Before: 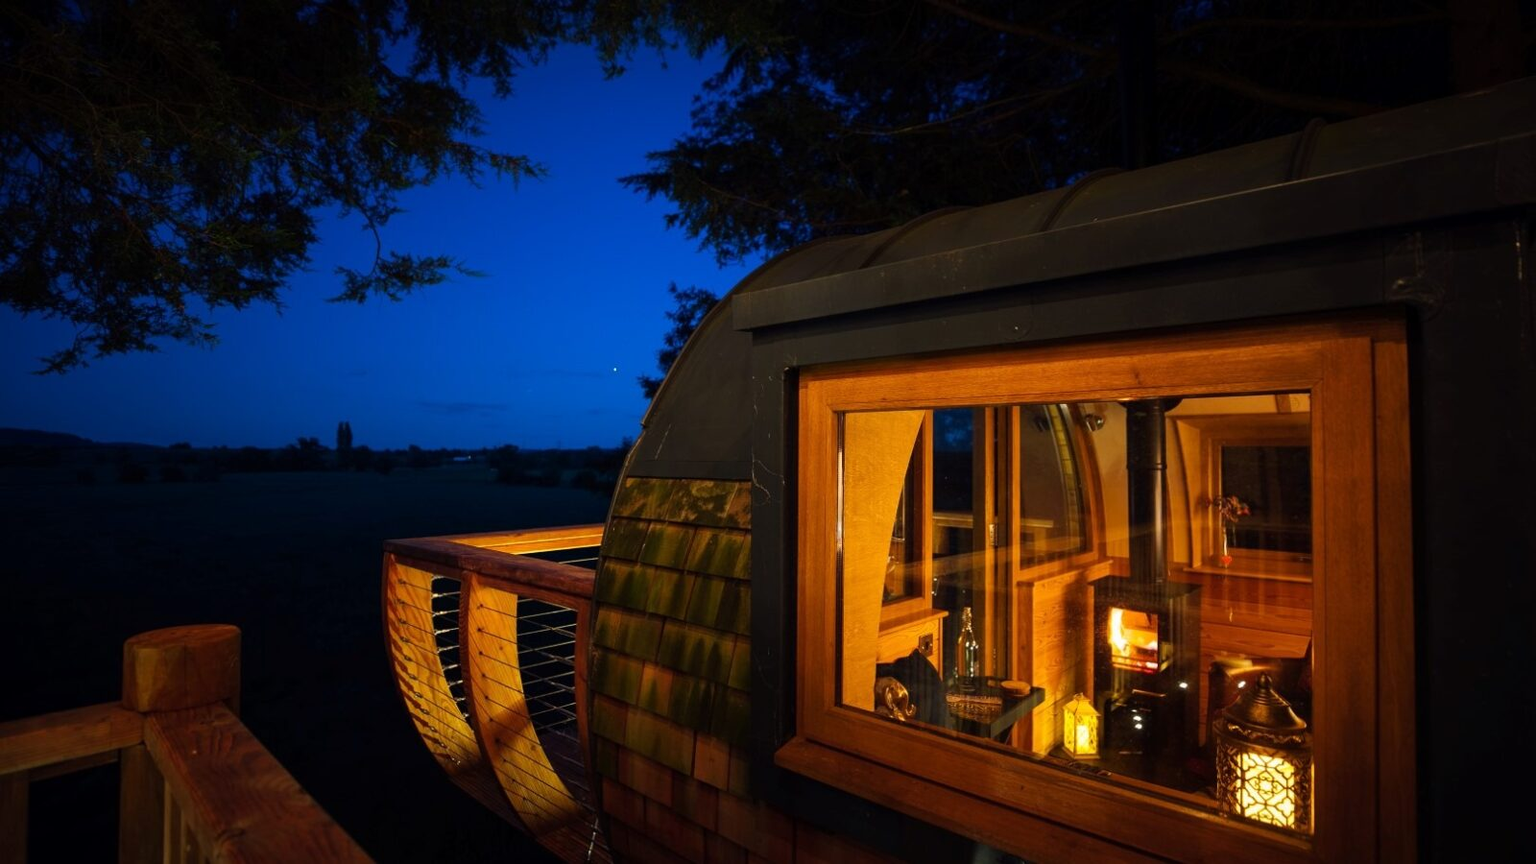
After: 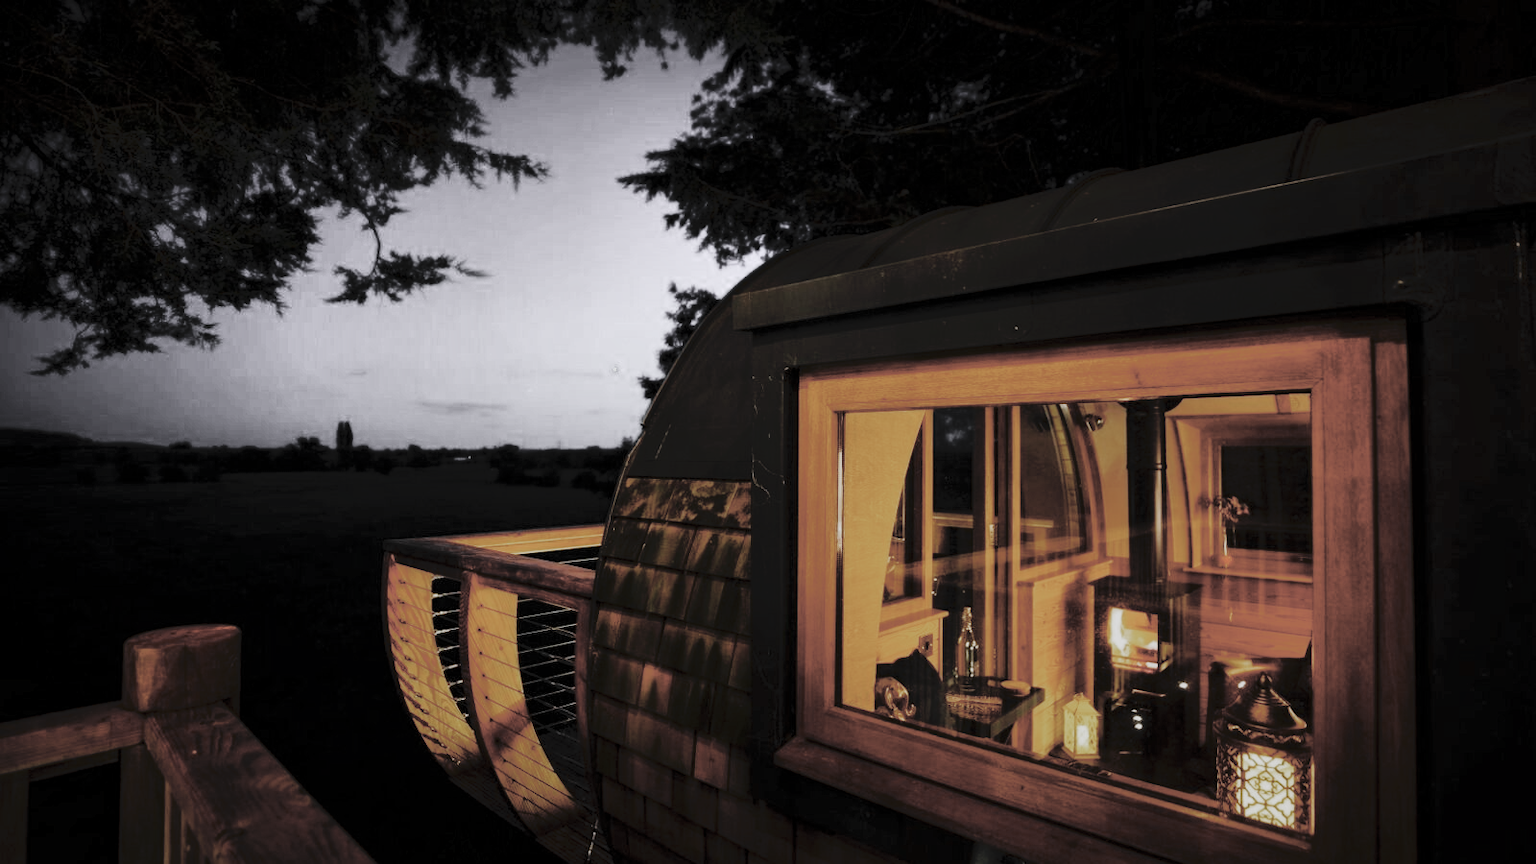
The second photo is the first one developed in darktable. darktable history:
shadows and highlights: on, module defaults
tone curve: curves: ch0 [(0, 0) (0.003, 0.031) (0.011, 0.041) (0.025, 0.054) (0.044, 0.06) (0.069, 0.083) (0.1, 0.108) (0.136, 0.135) (0.177, 0.179) (0.224, 0.231) (0.277, 0.294) (0.335, 0.378) (0.399, 0.463) (0.468, 0.552) (0.543, 0.627) (0.623, 0.694) (0.709, 0.776) (0.801, 0.849) (0.898, 0.905) (1, 1)], preserve colors none
color zones: curves: ch0 [(0, 0.613) (0.01, 0.613) (0.245, 0.448) (0.498, 0.529) (0.642, 0.665) (0.879, 0.777) (0.99, 0.613)]; ch1 [(0, 0.035) (0.121, 0.189) (0.259, 0.197) (0.415, 0.061) (0.589, 0.022) (0.732, 0.022) (0.857, 0.026) (0.991, 0.053)]
filmic rgb: black relative exposure -16 EV, white relative exposure 5.31 EV, hardness 5.9, contrast 1.25, preserve chrominance no, color science v5 (2021)
